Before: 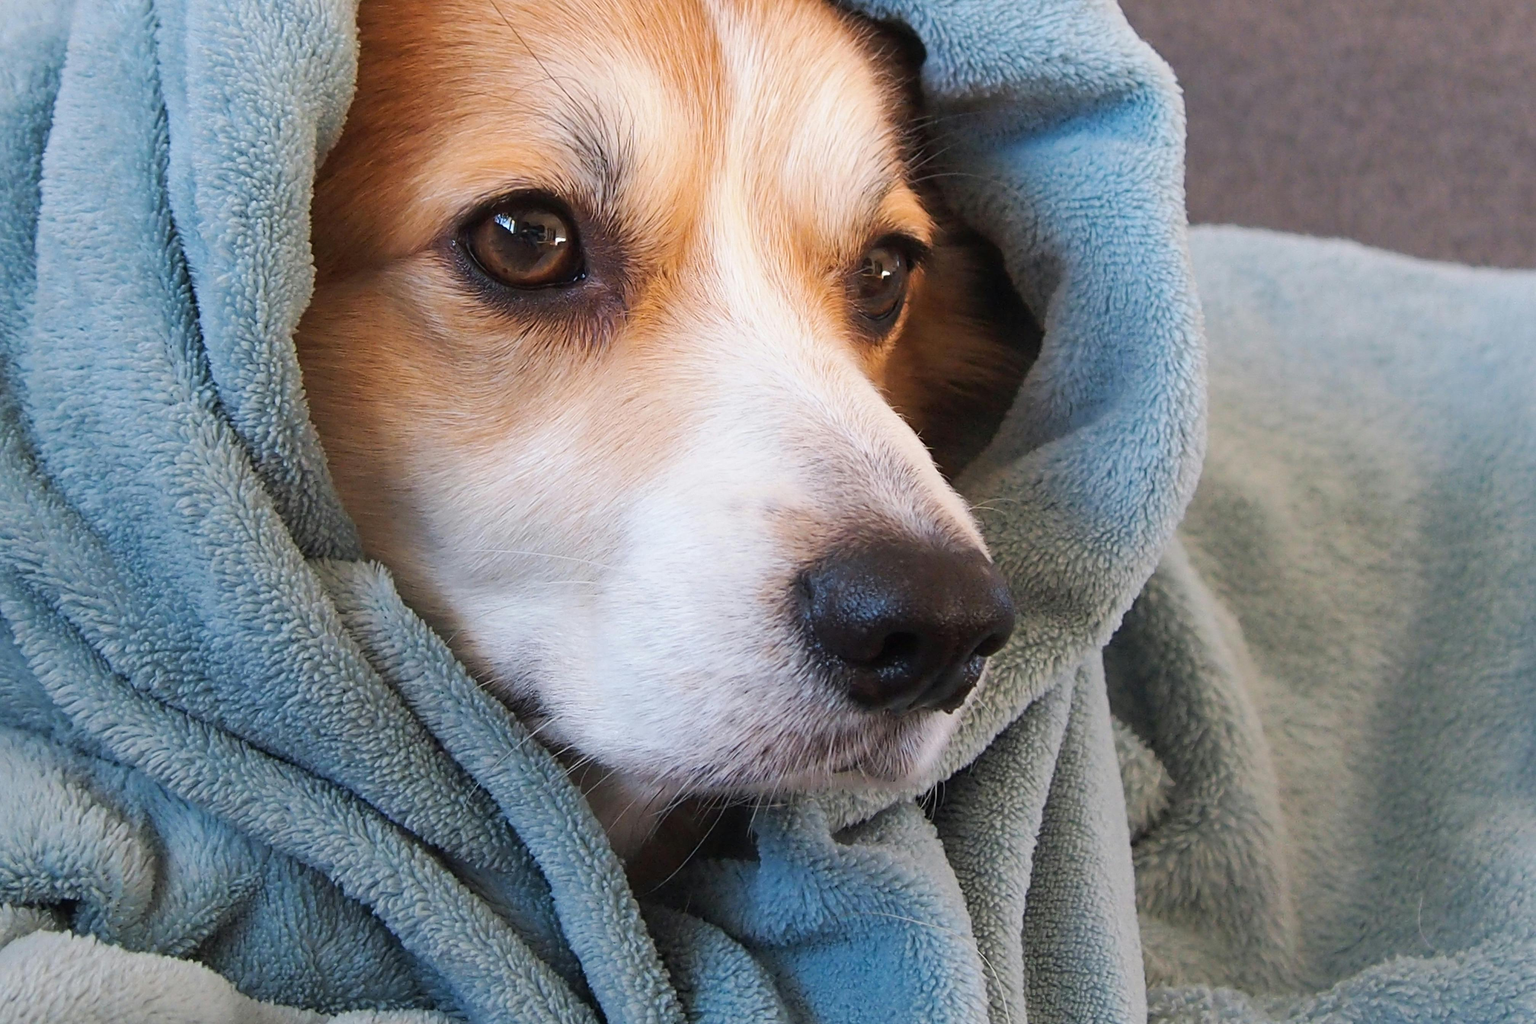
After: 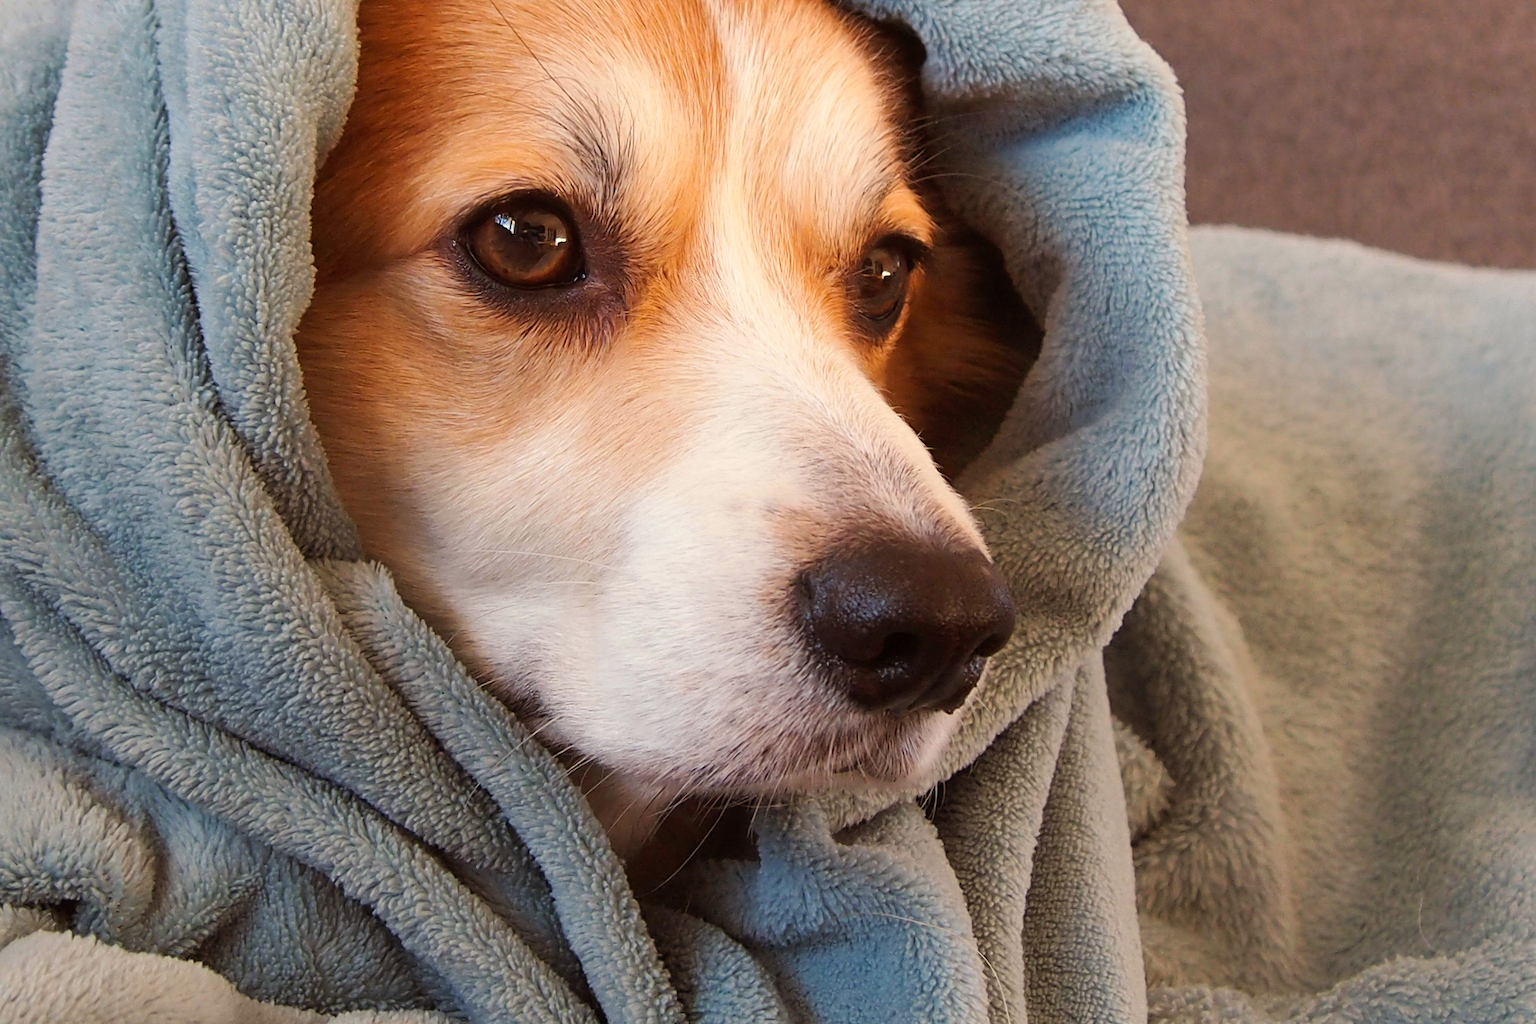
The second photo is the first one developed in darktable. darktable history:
rgb levels: mode RGB, independent channels, levels [[0, 0.5, 1], [0, 0.521, 1], [0, 0.536, 1]]
white balance: red 1.045, blue 0.932
